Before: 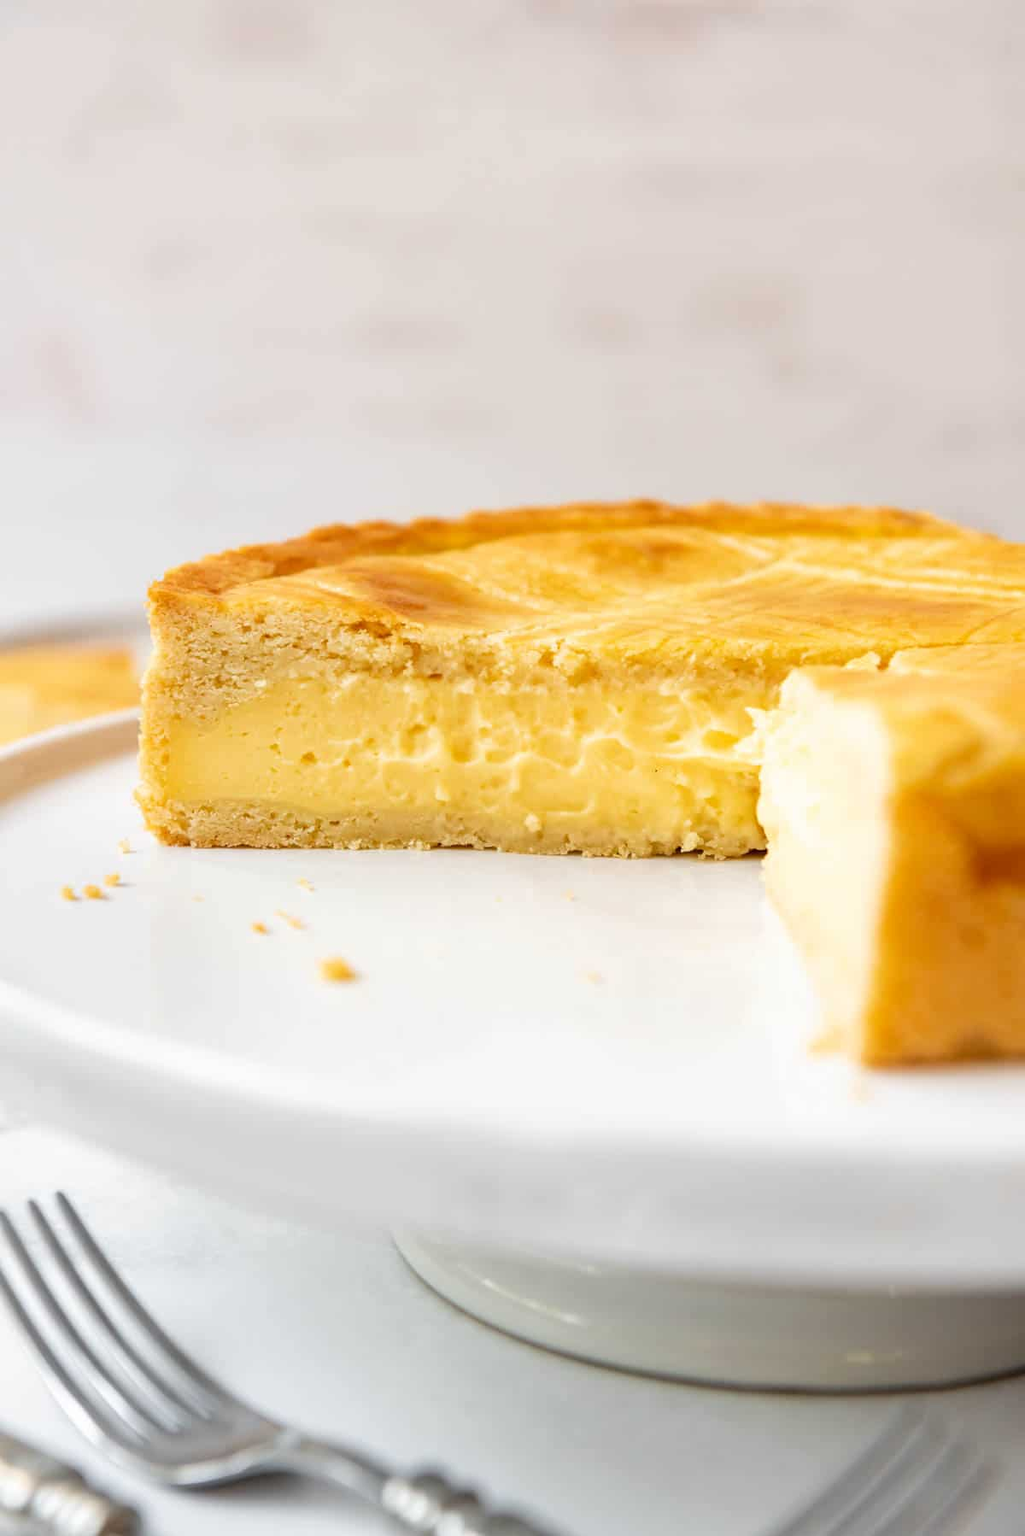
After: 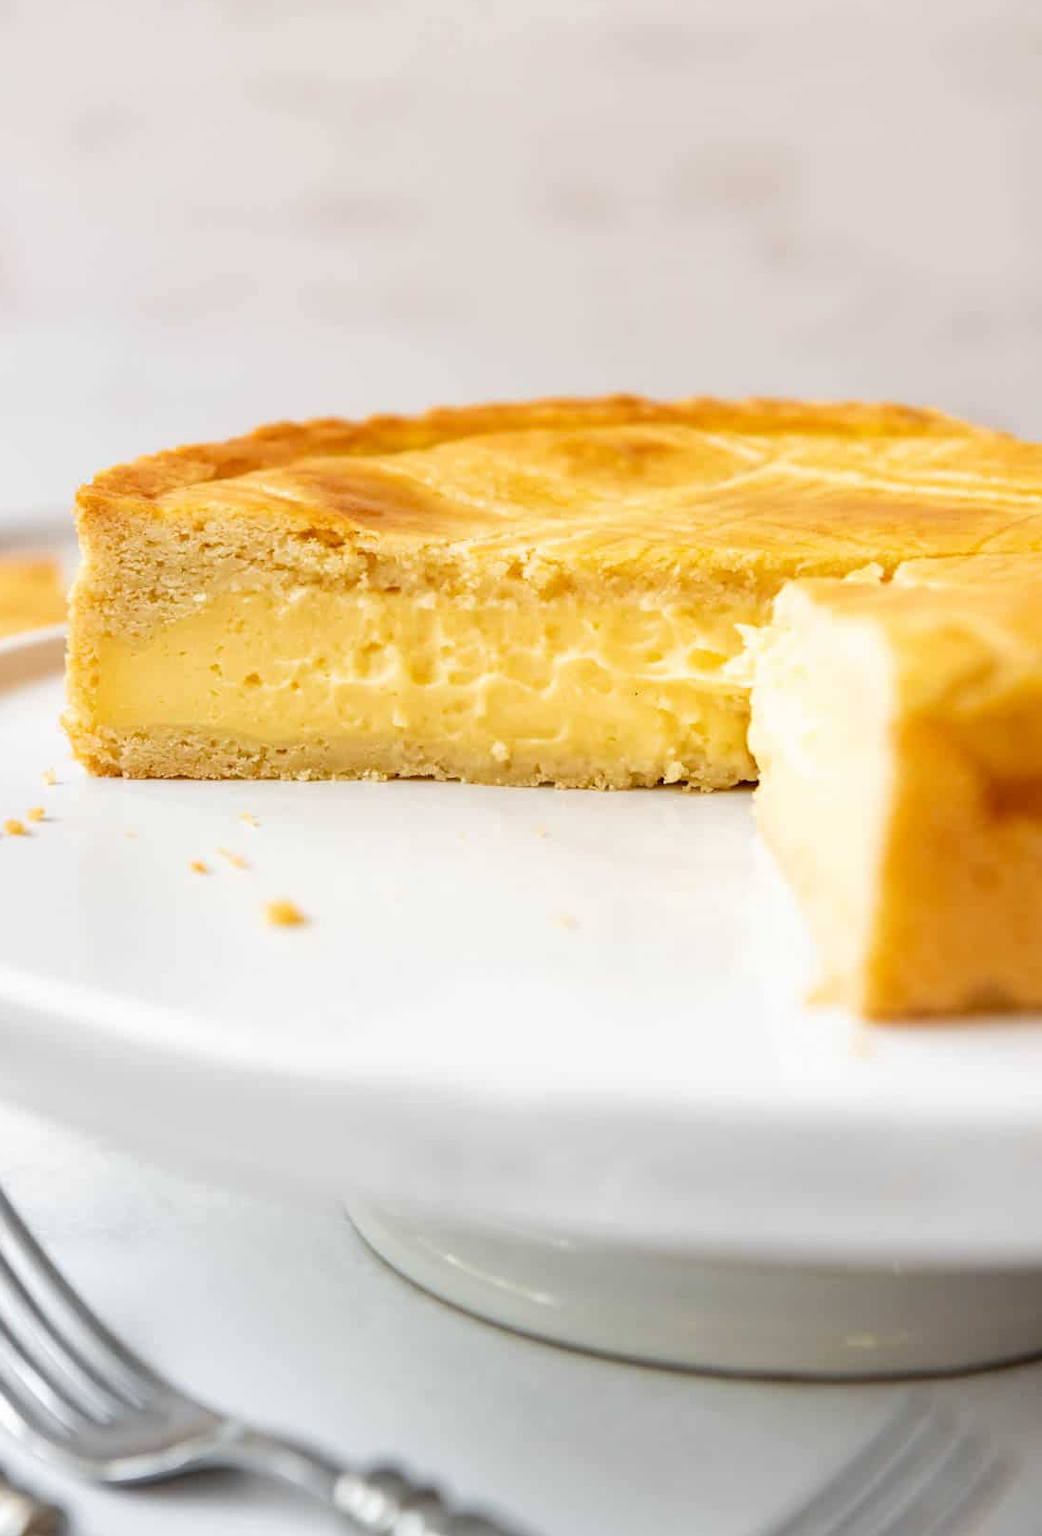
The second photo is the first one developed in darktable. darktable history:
crop and rotate: left 7.833%, top 9.326%
